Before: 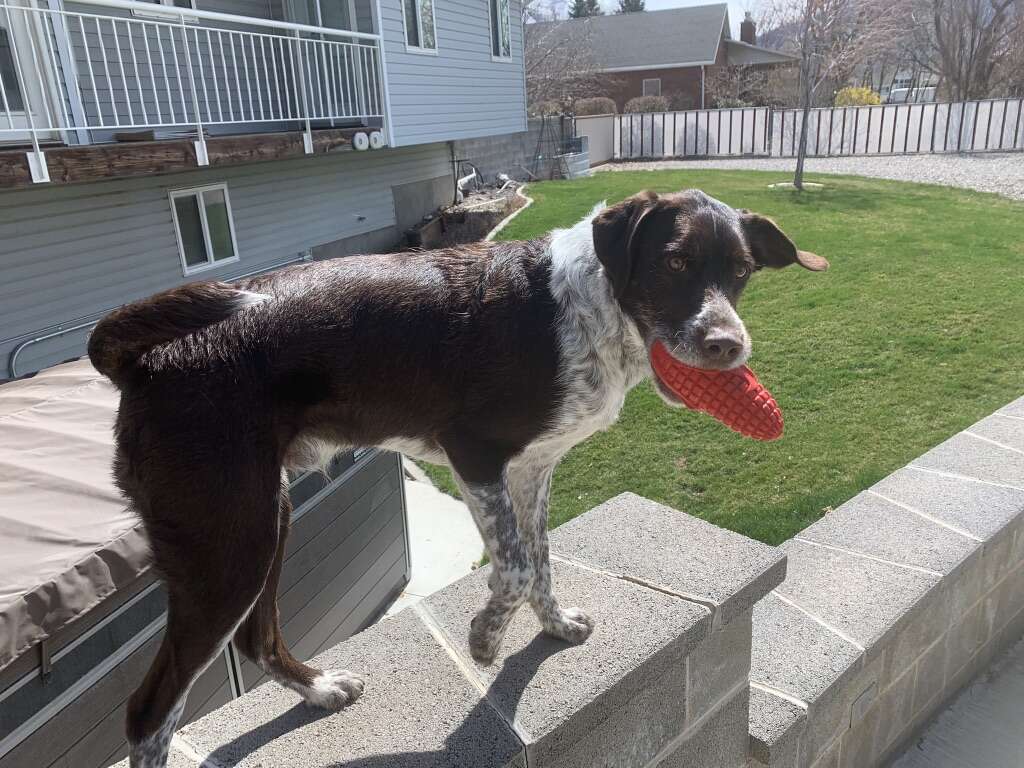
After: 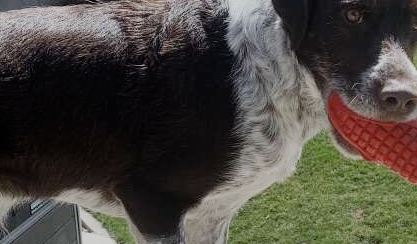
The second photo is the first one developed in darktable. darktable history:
crop: left 31.607%, top 32.403%, right 27.611%, bottom 35.697%
filmic rgb: black relative exposure -7.65 EV, white relative exposure 4.56 EV, hardness 3.61, add noise in highlights 0.001, preserve chrominance no, color science v3 (2019), use custom middle-gray values true, contrast in highlights soft
